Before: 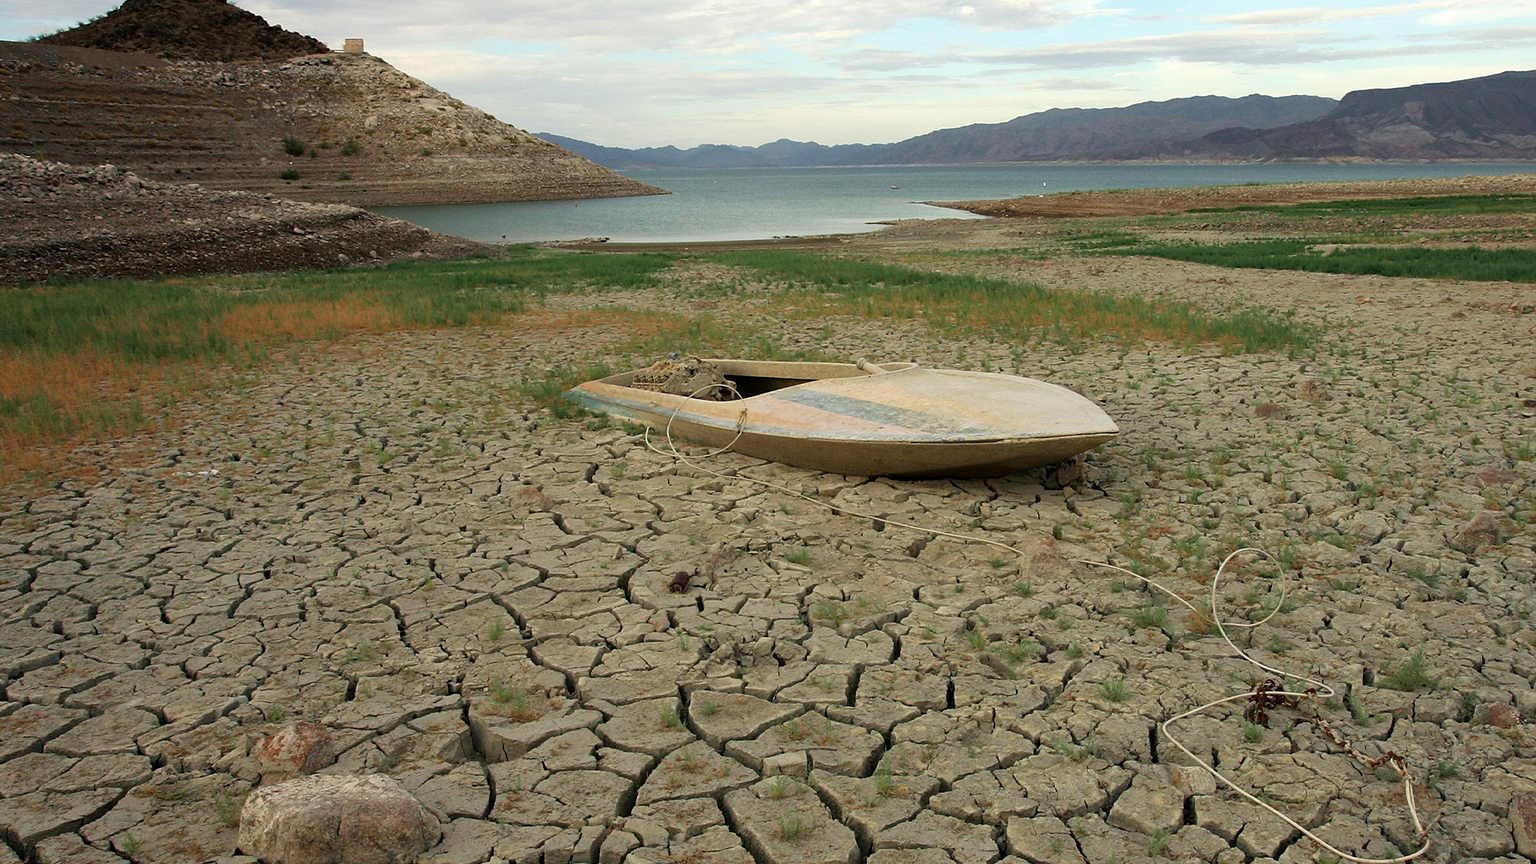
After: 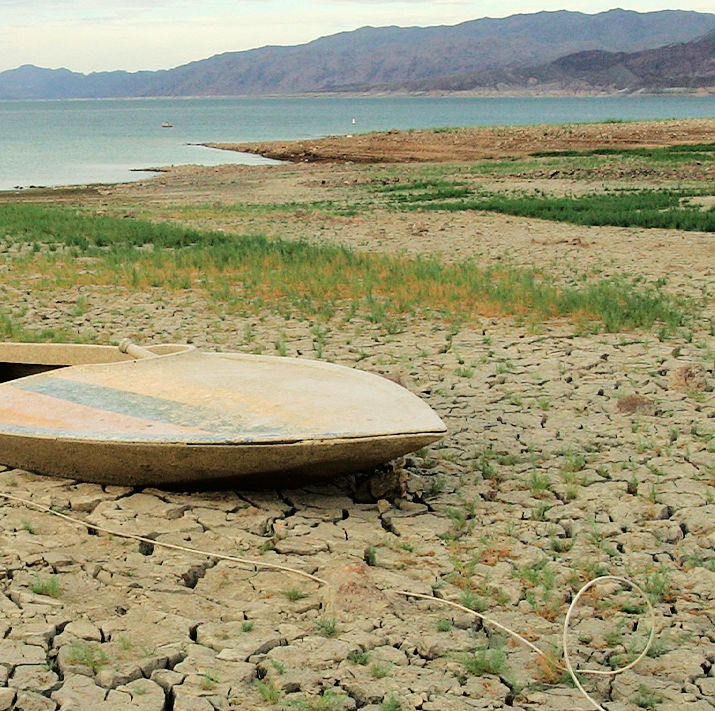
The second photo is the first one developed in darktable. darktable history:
tone curve: curves: ch0 [(0, 0) (0.003, 0.013) (0.011, 0.012) (0.025, 0.011) (0.044, 0.016) (0.069, 0.029) (0.1, 0.045) (0.136, 0.074) (0.177, 0.123) (0.224, 0.207) (0.277, 0.313) (0.335, 0.414) (0.399, 0.509) (0.468, 0.599) (0.543, 0.663) (0.623, 0.728) (0.709, 0.79) (0.801, 0.854) (0.898, 0.925) (1, 1)], color space Lab, linked channels, preserve colors none
crop and rotate: left 49.634%, top 10.098%, right 13.094%, bottom 23.983%
